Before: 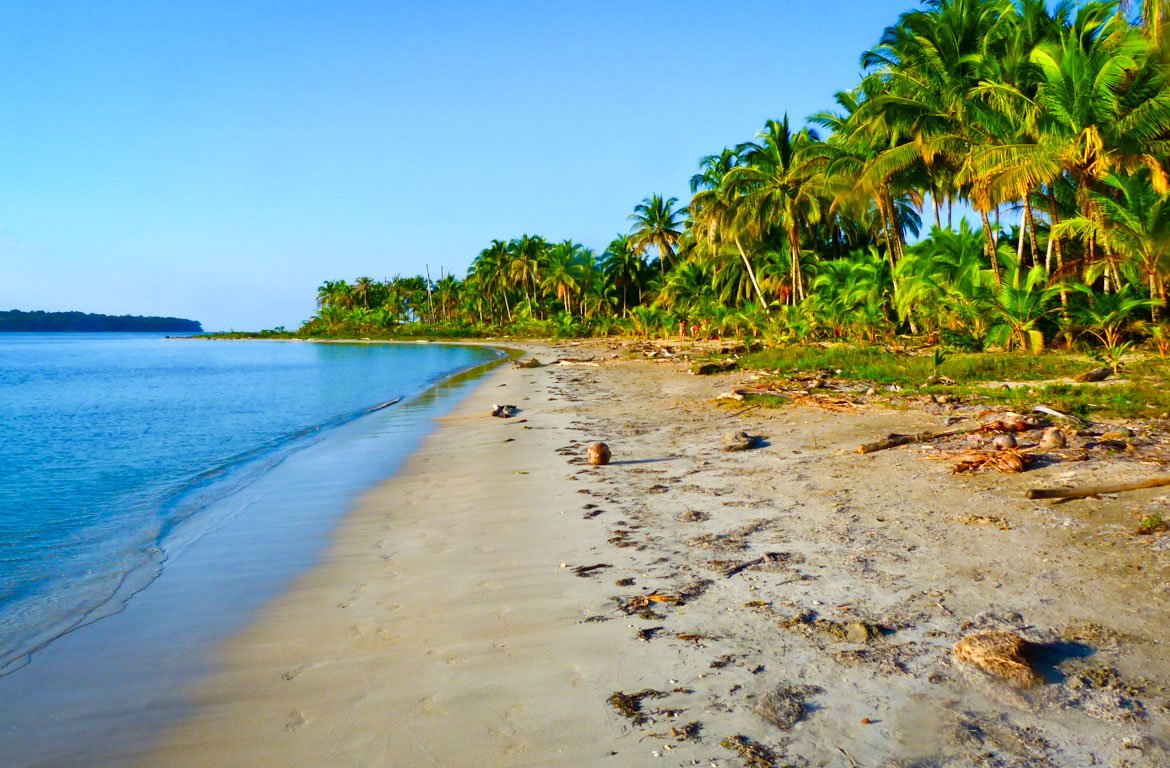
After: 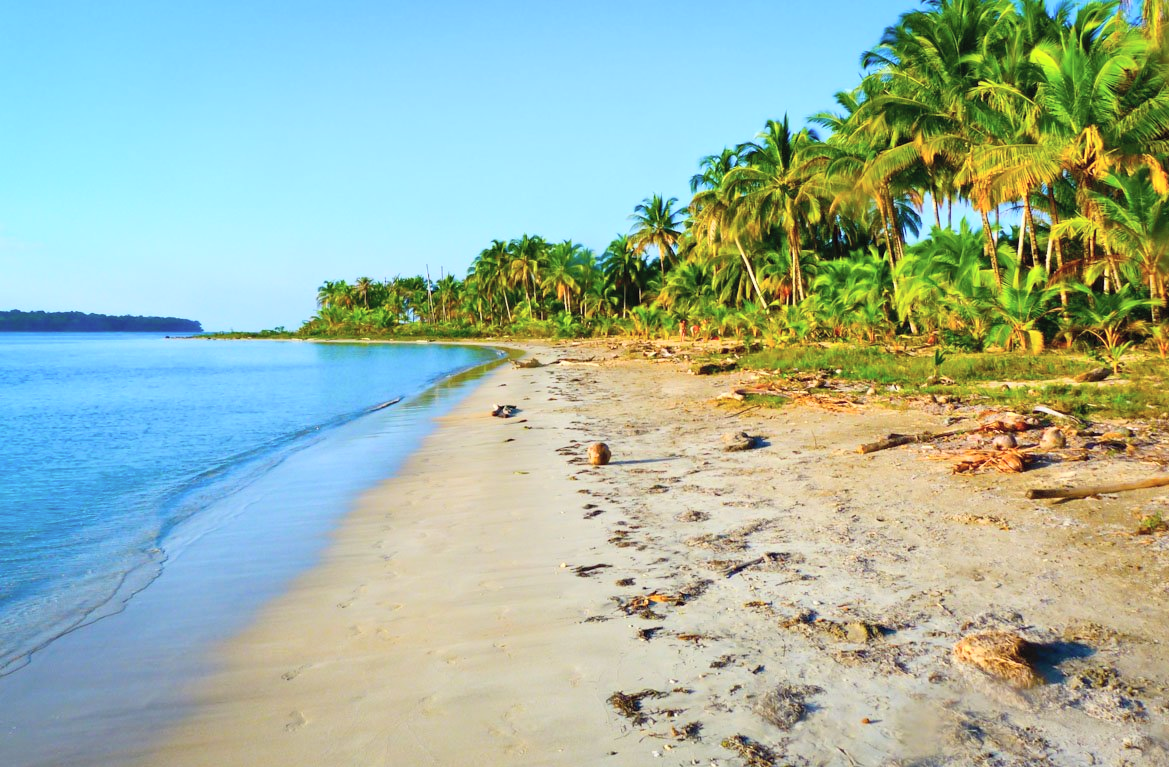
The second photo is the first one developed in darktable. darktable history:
contrast brightness saturation: contrast 0.14, brightness 0.21
